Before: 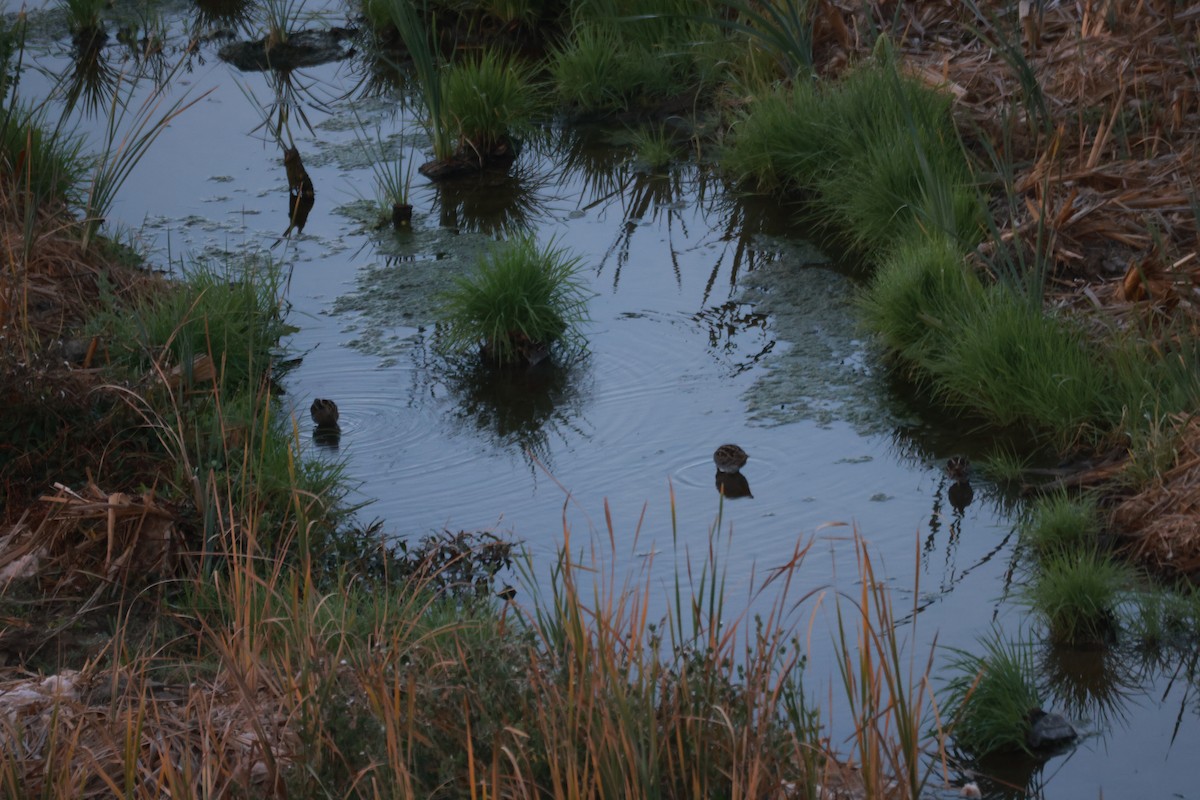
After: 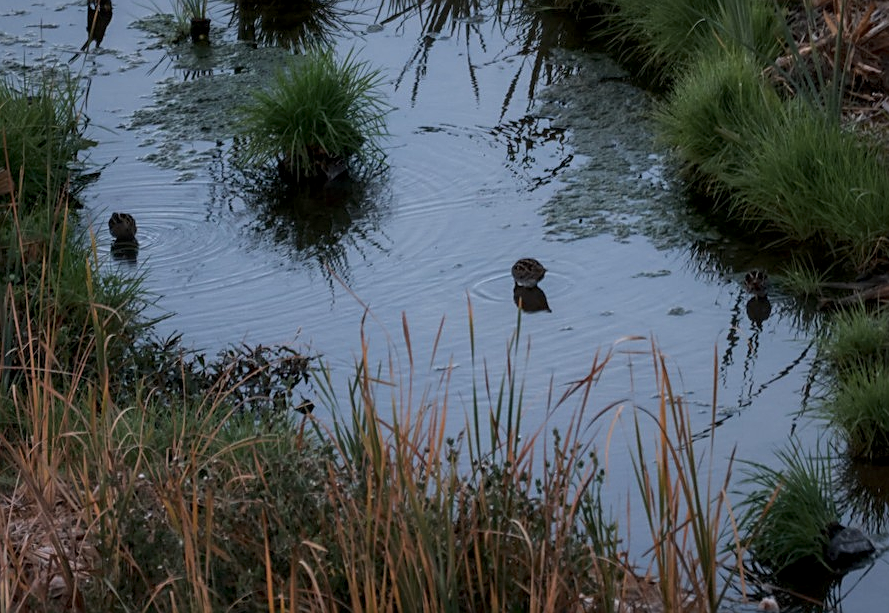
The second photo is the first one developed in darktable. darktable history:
contrast equalizer: y [[0.6 ×6], [0.55 ×6], [0 ×6], [0 ×6], [0 ×6]], mix -0.185
crop: left 16.859%, top 23.32%, right 9.038%
sharpen: on, module defaults
local contrast: highlights 24%, detail 150%
